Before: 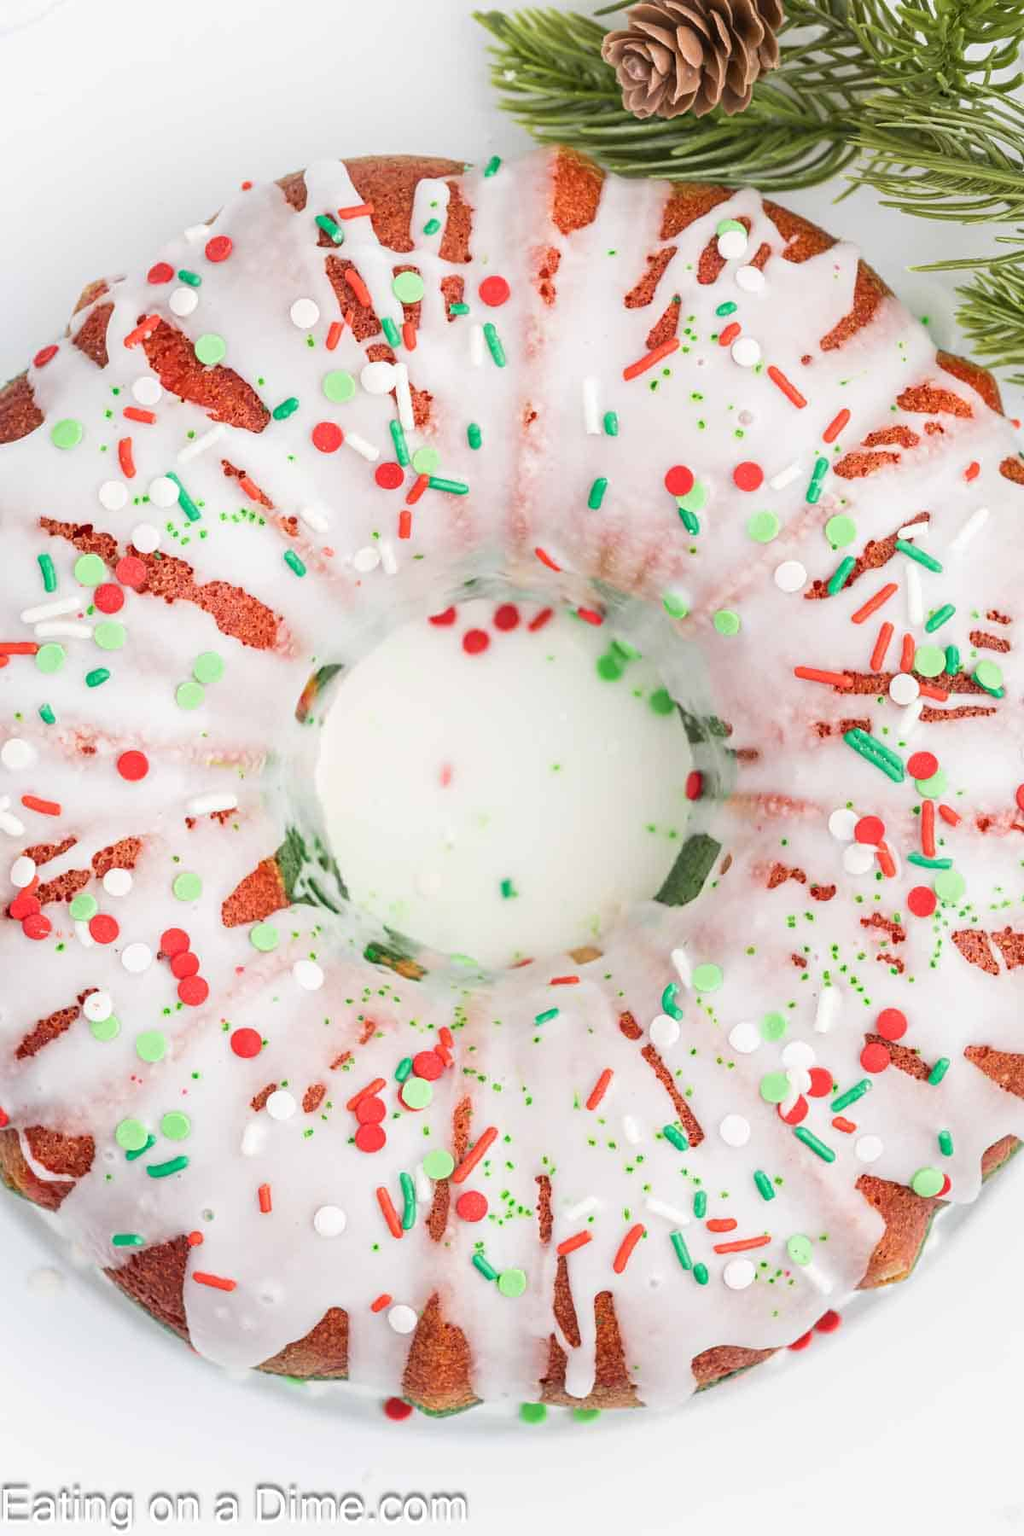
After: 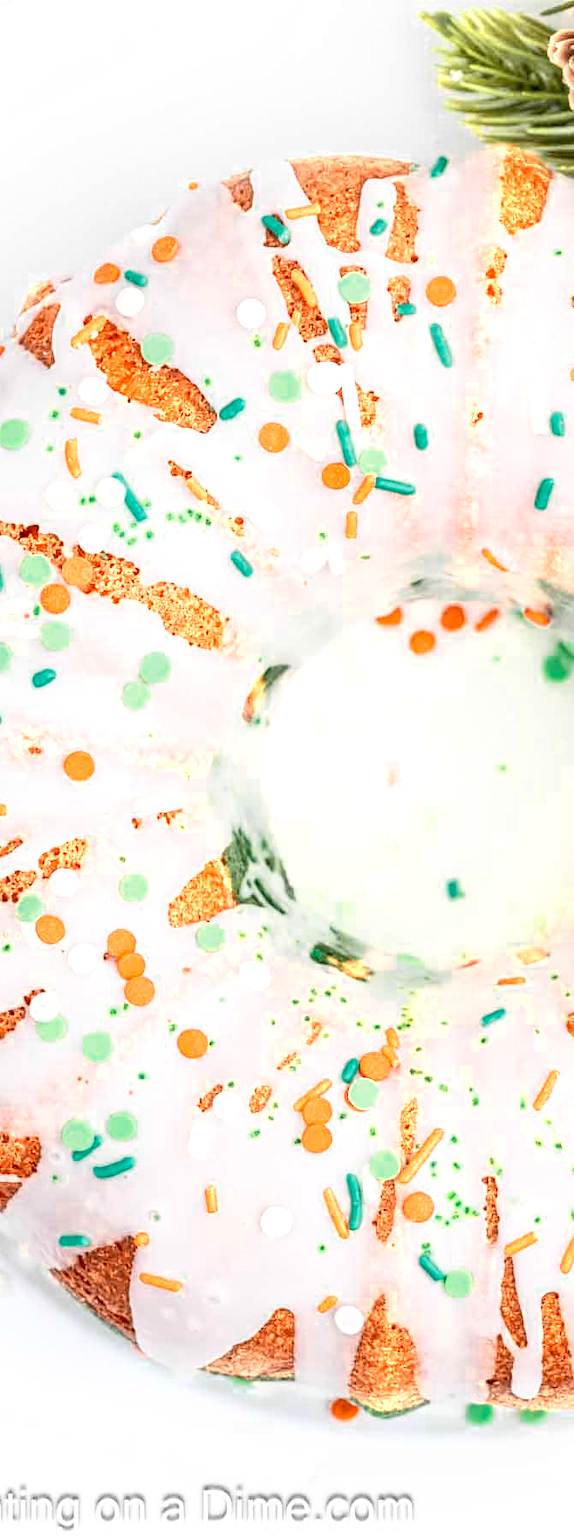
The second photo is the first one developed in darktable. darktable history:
color zones: curves: ch0 [(0.018, 0.548) (0.197, 0.654) (0.425, 0.447) (0.605, 0.658) (0.732, 0.579)]; ch1 [(0.105, 0.531) (0.224, 0.531) (0.386, 0.39) (0.618, 0.456) (0.732, 0.456) (0.956, 0.421)]; ch2 [(0.039, 0.583) (0.215, 0.465) (0.399, 0.544) (0.465, 0.548) (0.614, 0.447) (0.724, 0.43) (0.882, 0.623) (0.956, 0.632)], mix 28.16%
exposure: black level correction 0.008, exposure 0.106 EV, compensate highlight preservation false
crop: left 5.287%, right 38.594%
local contrast: on, module defaults
contrast brightness saturation: contrast 0.198, brightness 0.17, saturation 0.221
